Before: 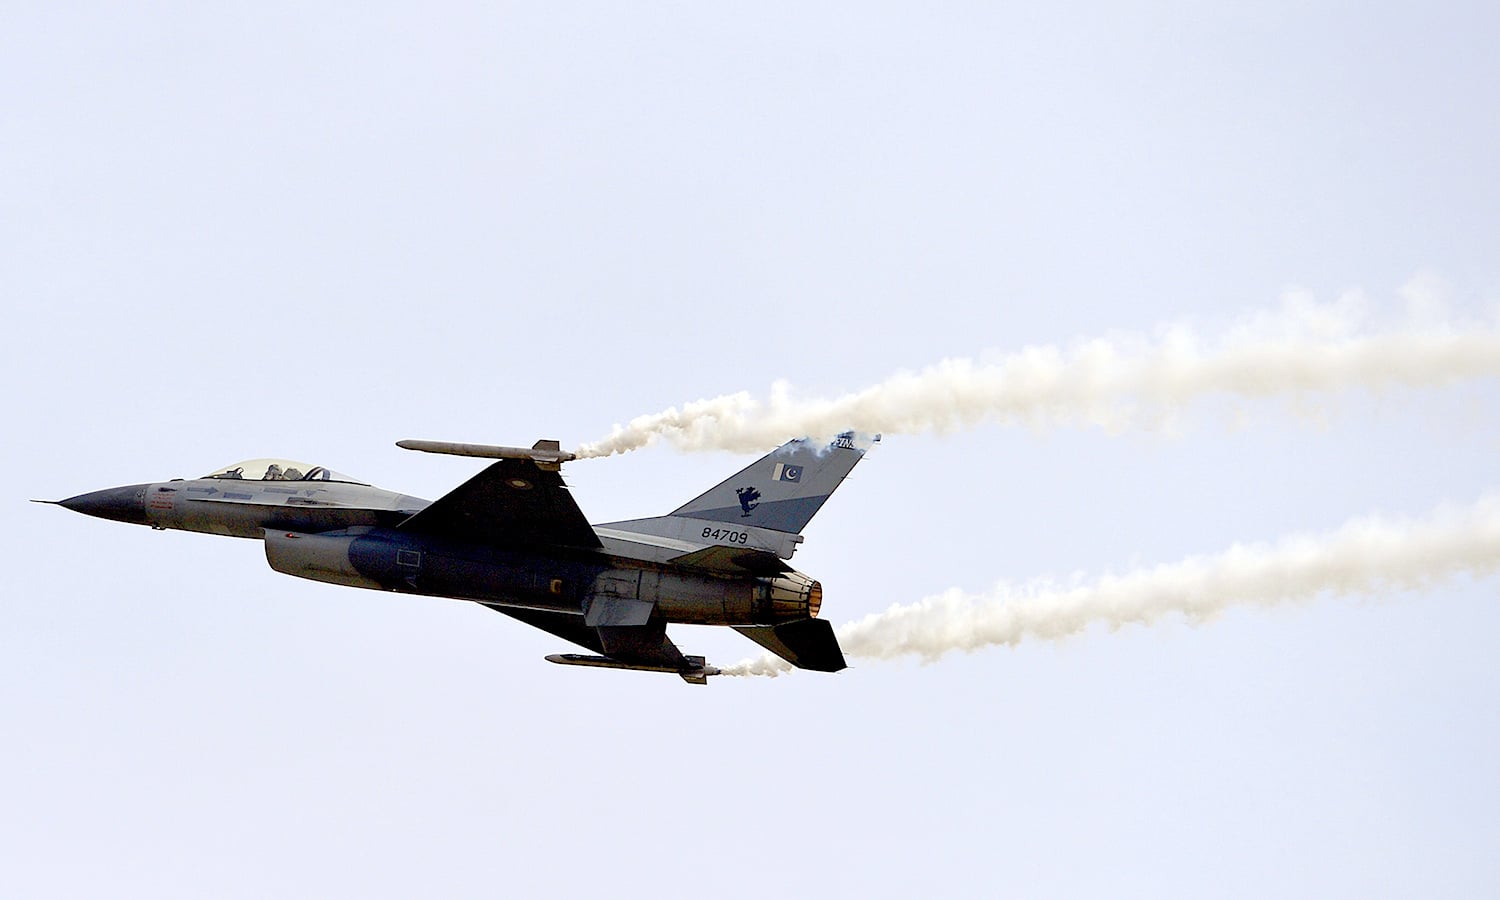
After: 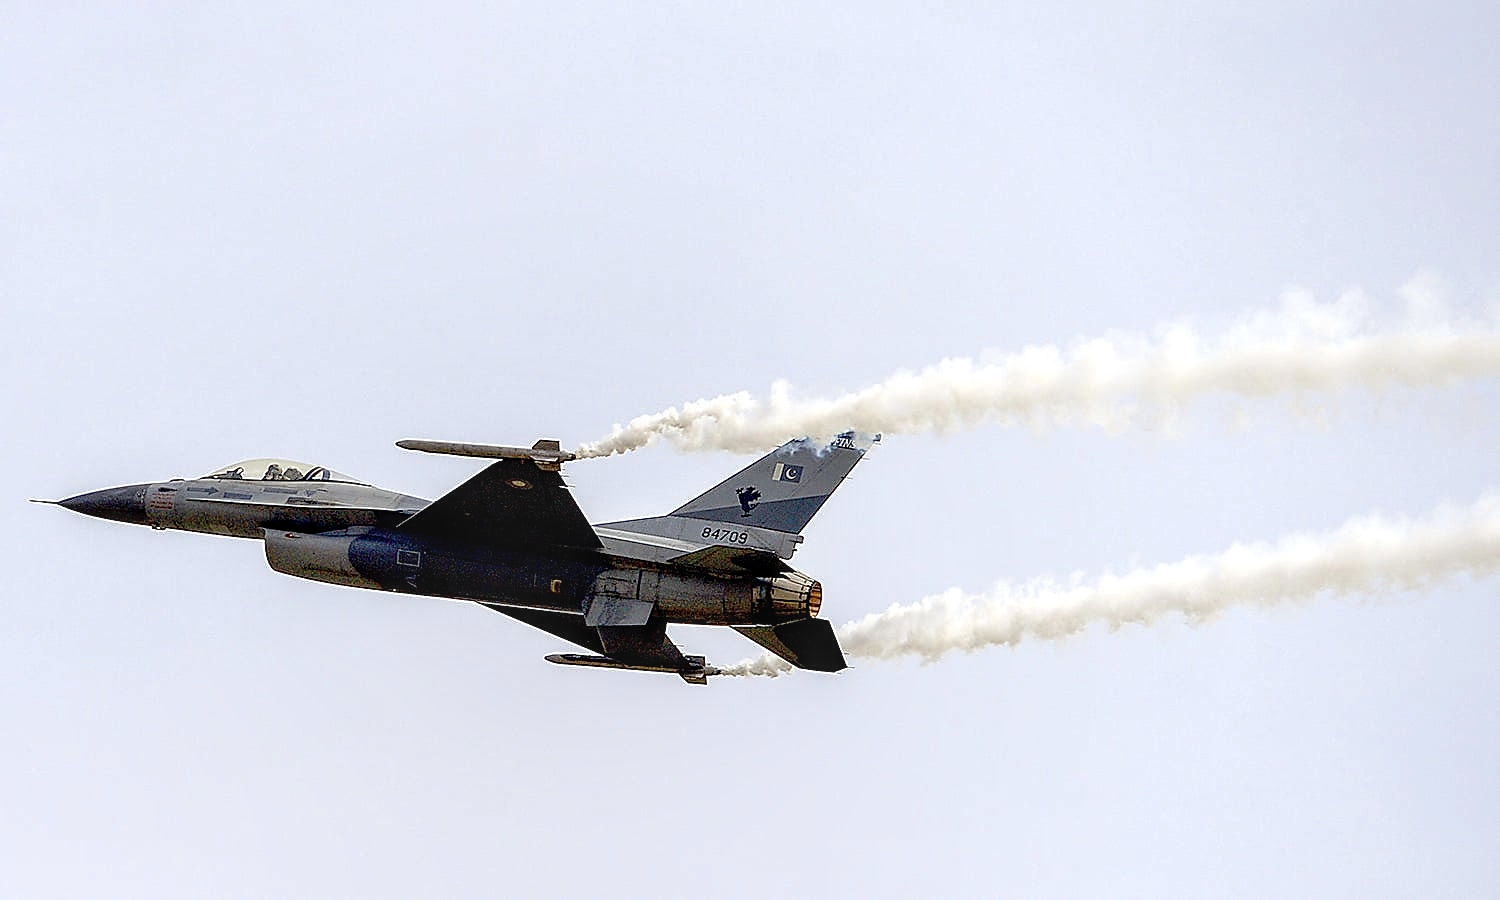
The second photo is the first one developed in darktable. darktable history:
local contrast: detail 140%
contrast brightness saturation: saturation -0.05
sharpen: radius 1.4, amount 1.25, threshold 0.7
